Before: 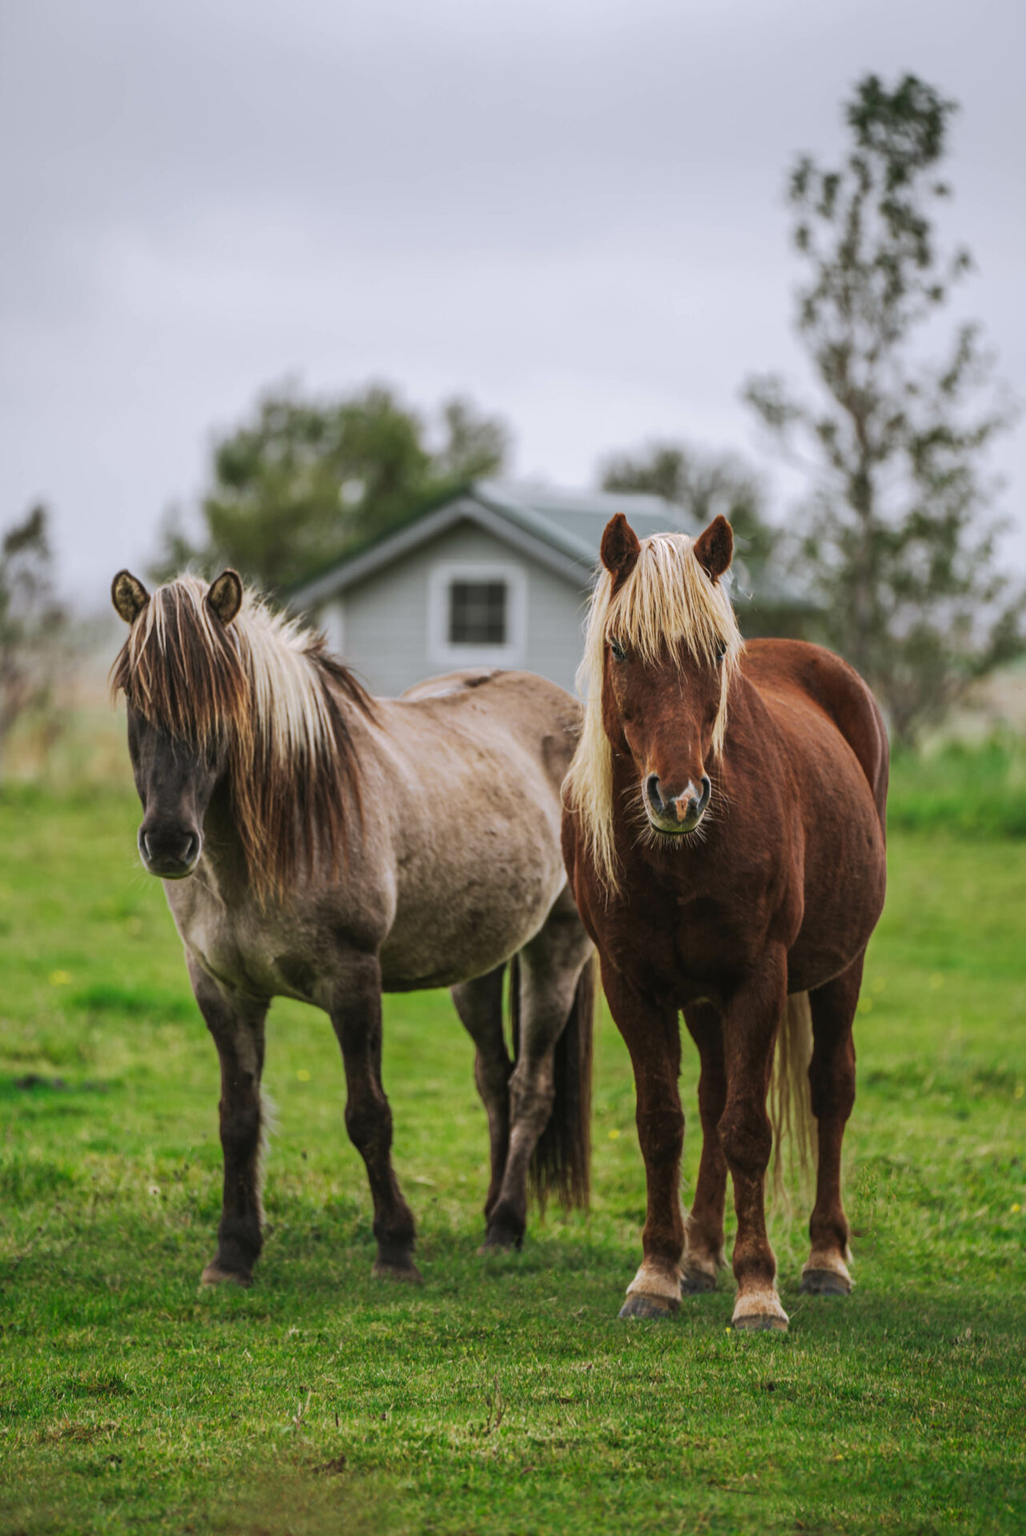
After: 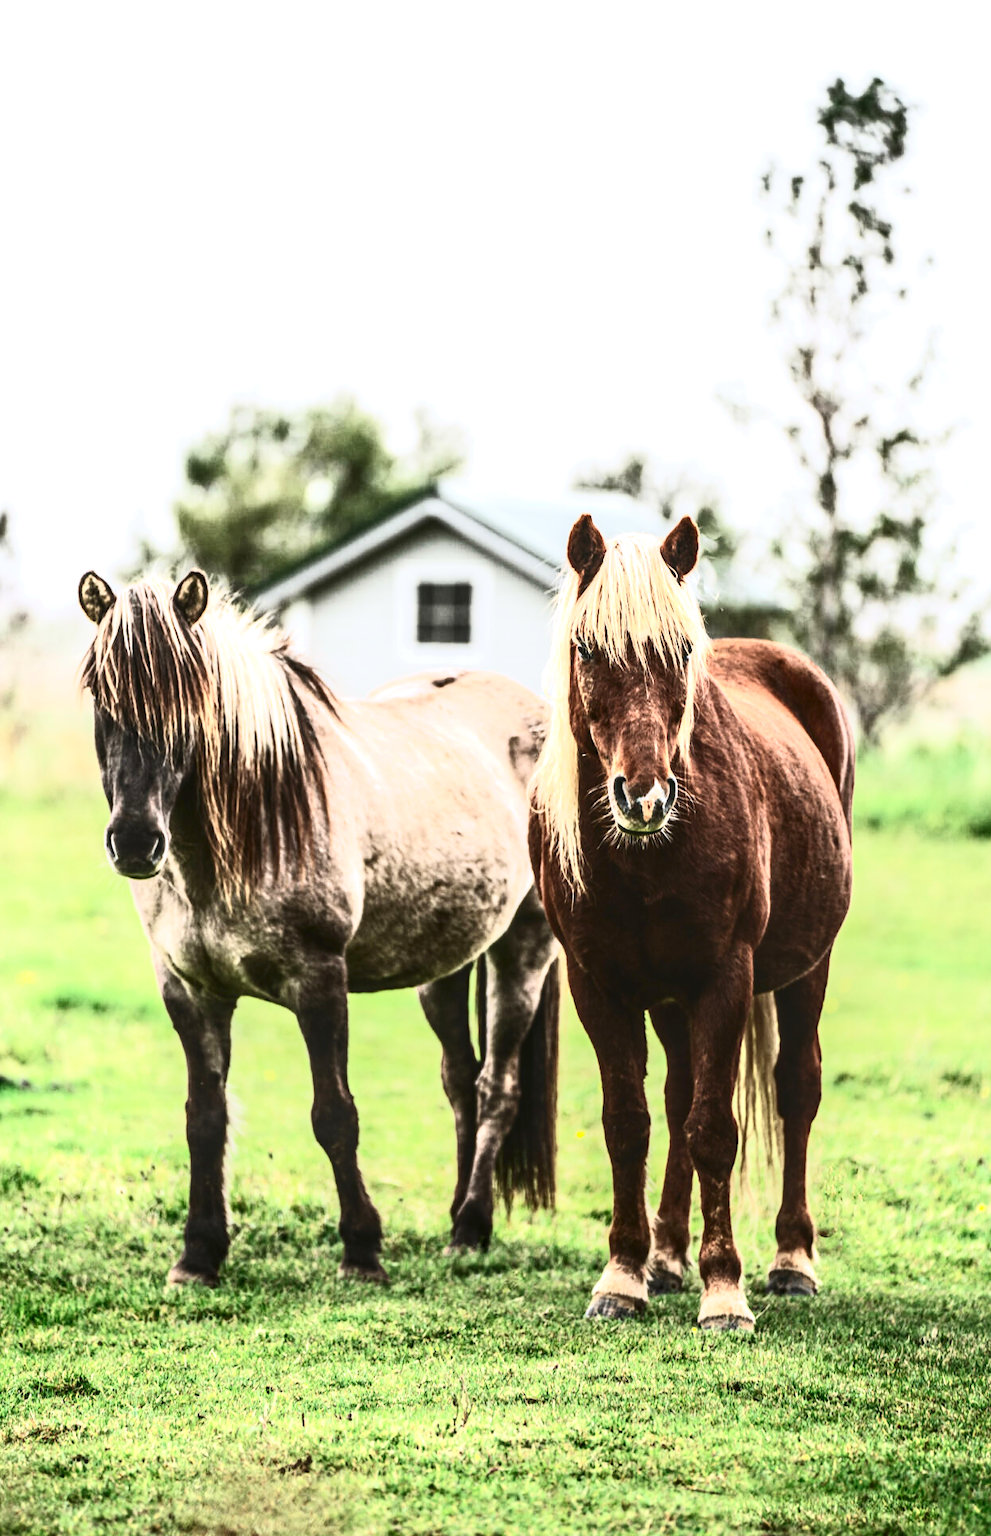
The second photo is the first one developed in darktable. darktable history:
exposure: black level correction 0, exposure 1.2 EV, compensate highlight preservation false
crop and rotate: left 3.326%
local contrast: on, module defaults
contrast brightness saturation: contrast 0.511, saturation -0.105
shadows and highlights: shadows 1.06, highlights 41.01
